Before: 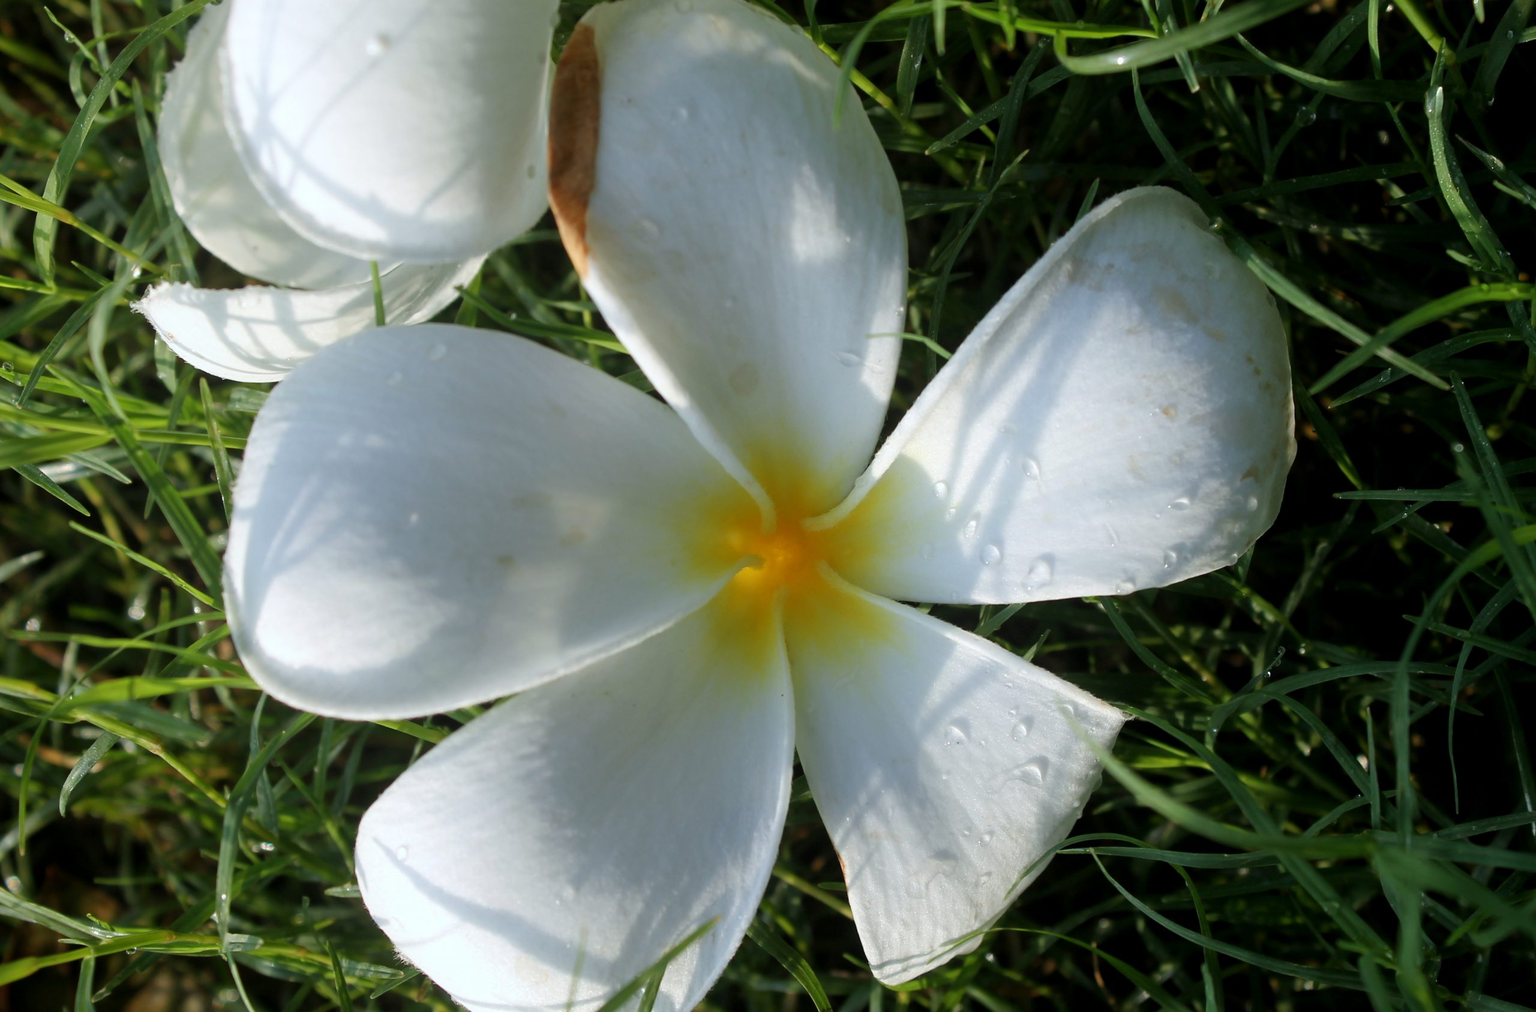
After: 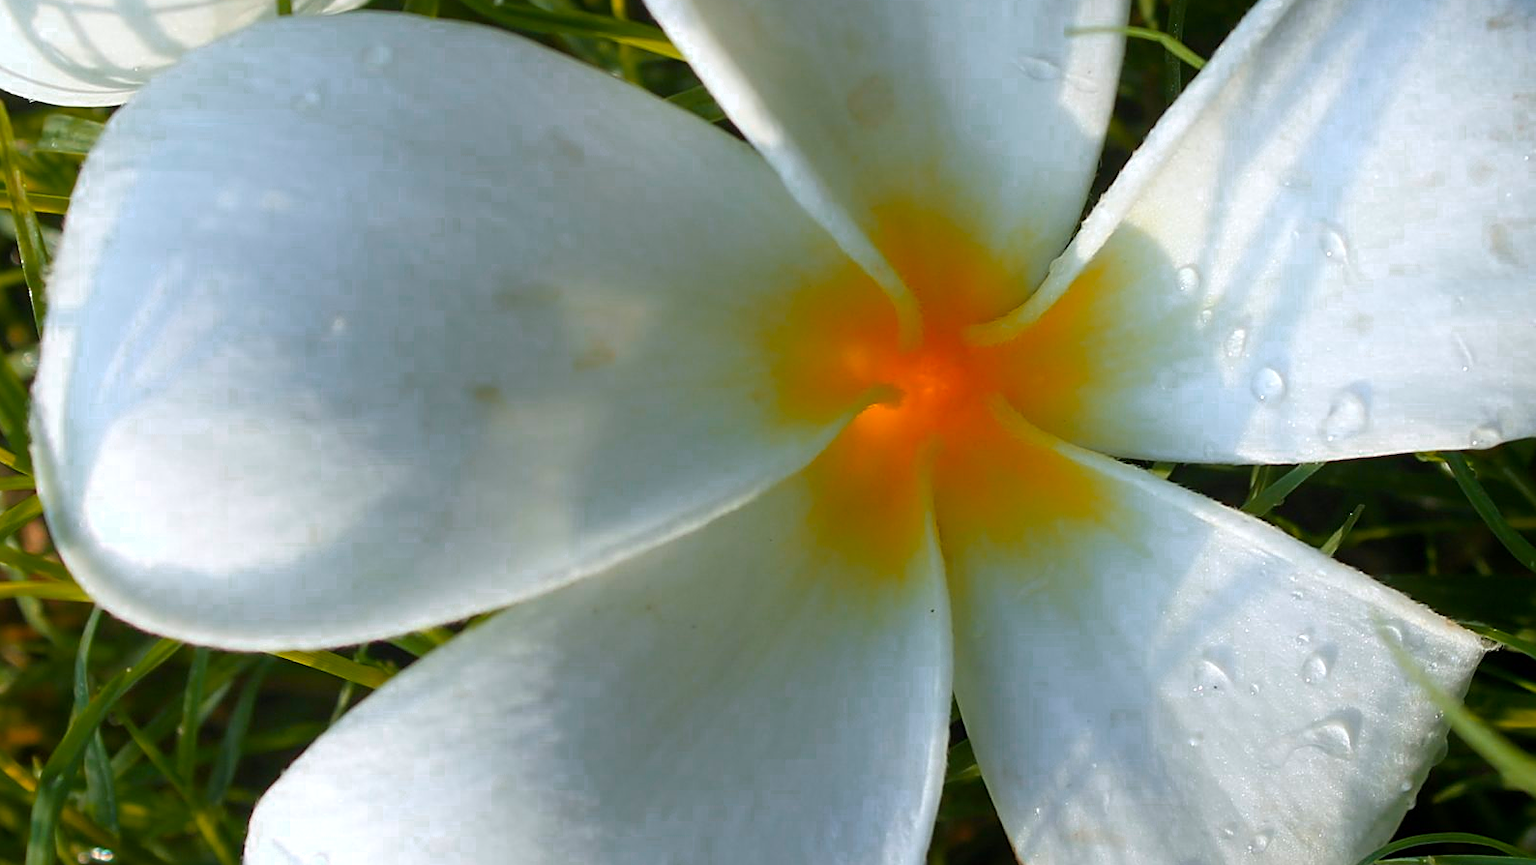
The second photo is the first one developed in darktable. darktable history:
crop: left 13.312%, top 31.28%, right 24.627%, bottom 15.582%
color zones: curves: ch0 [(0.473, 0.374) (0.742, 0.784)]; ch1 [(0.354, 0.737) (0.742, 0.705)]; ch2 [(0.318, 0.421) (0.758, 0.532)]
sharpen: on, module defaults
